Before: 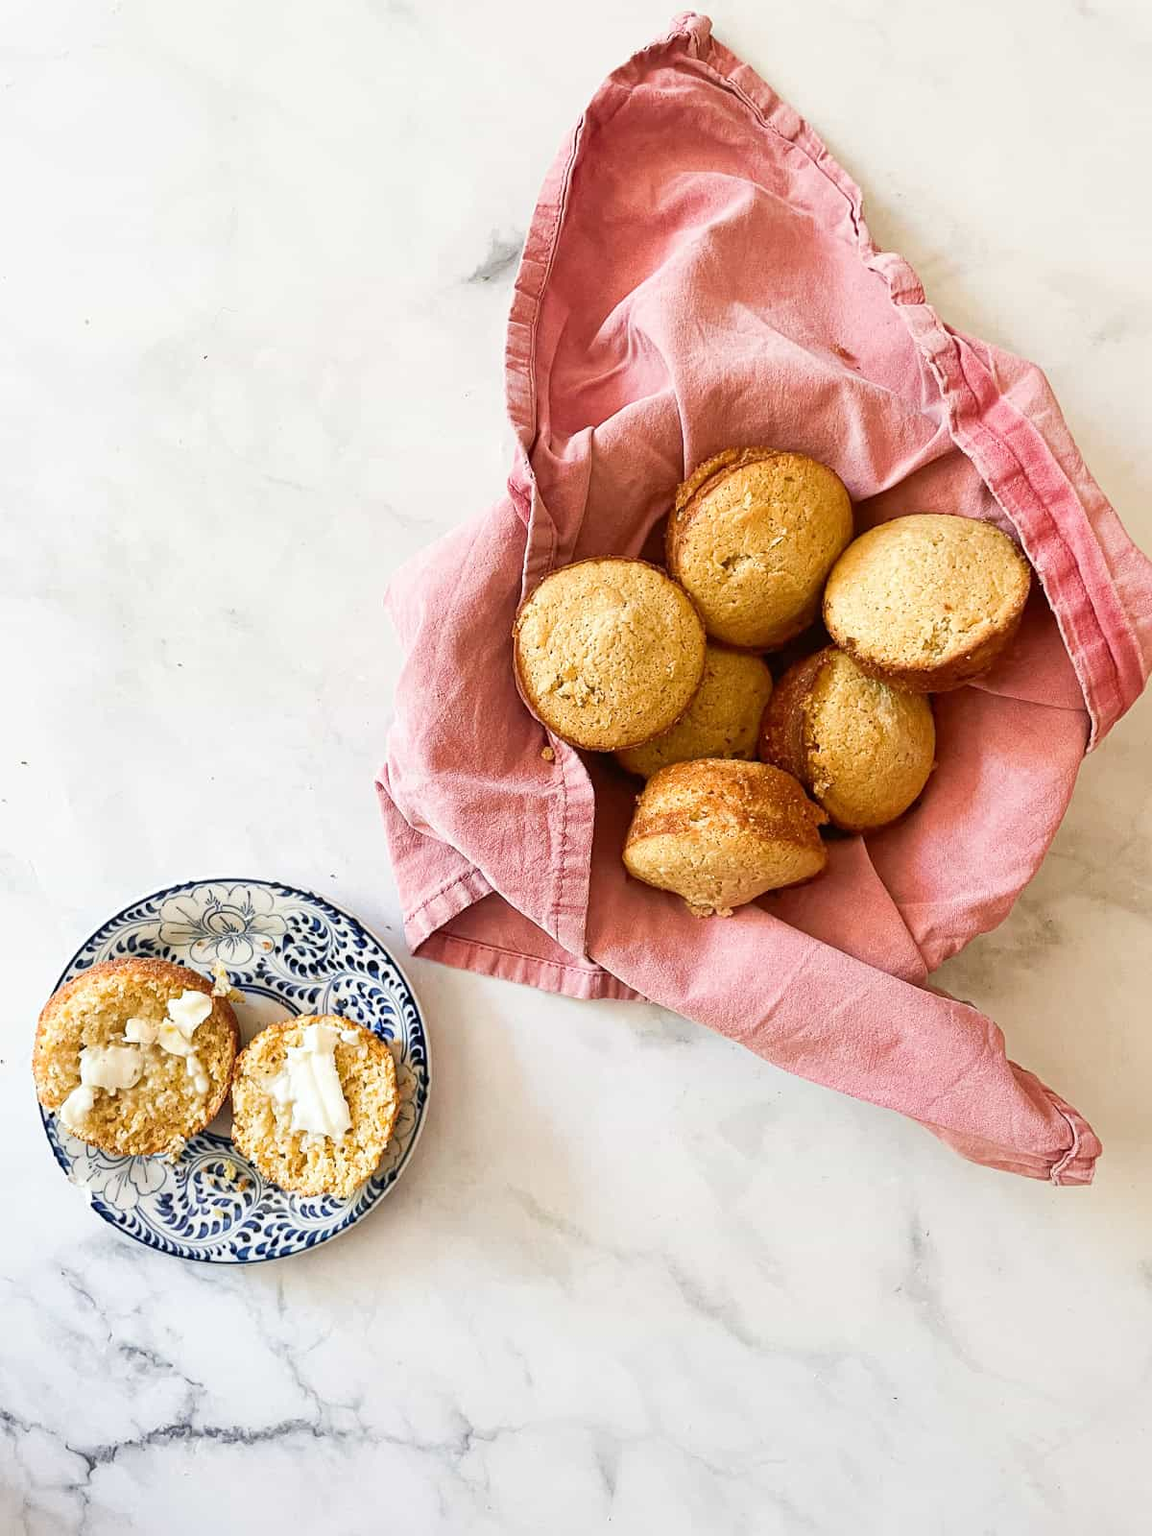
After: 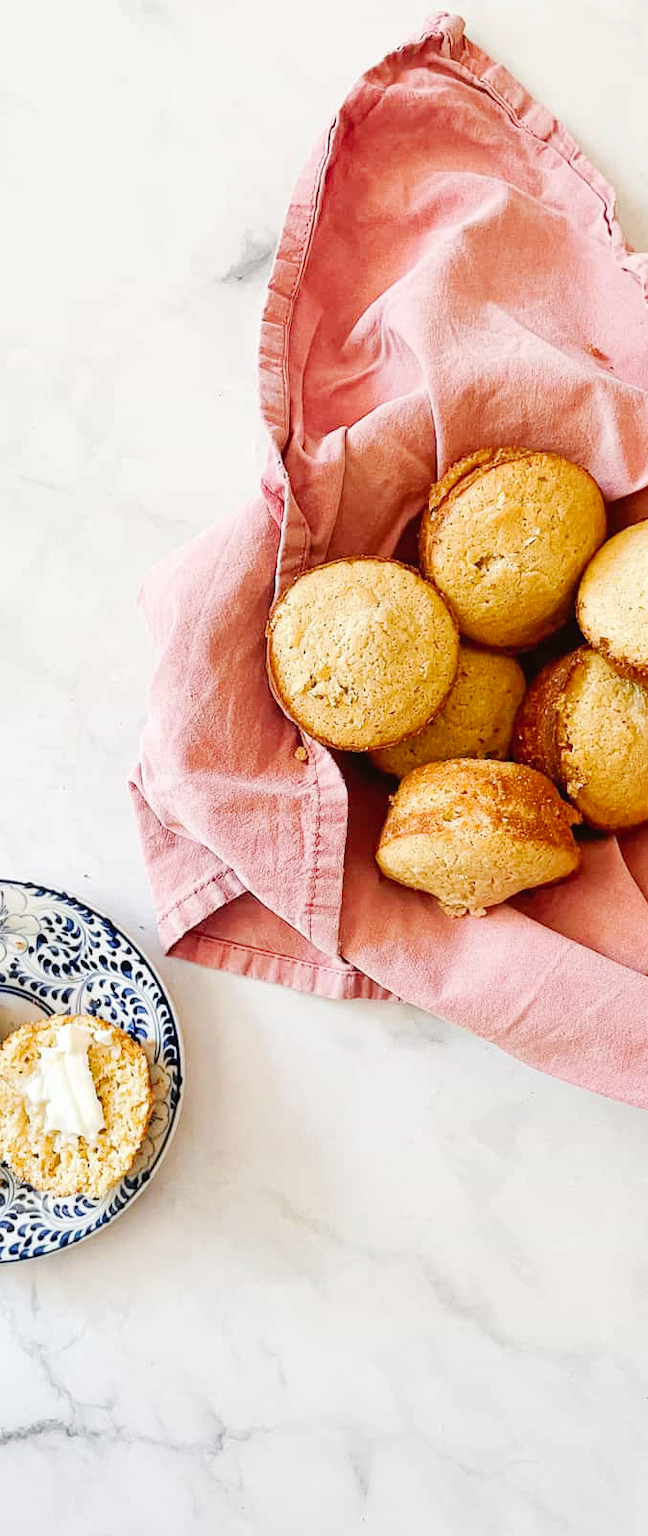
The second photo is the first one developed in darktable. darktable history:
crop: left 21.496%, right 22.254%
tone curve: curves: ch0 [(0, 0) (0.003, 0.012) (0.011, 0.02) (0.025, 0.032) (0.044, 0.046) (0.069, 0.06) (0.1, 0.09) (0.136, 0.133) (0.177, 0.182) (0.224, 0.247) (0.277, 0.316) (0.335, 0.396) (0.399, 0.48) (0.468, 0.568) (0.543, 0.646) (0.623, 0.717) (0.709, 0.777) (0.801, 0.846) (0.898, 0.912) (1, 1)], preserve colors none
